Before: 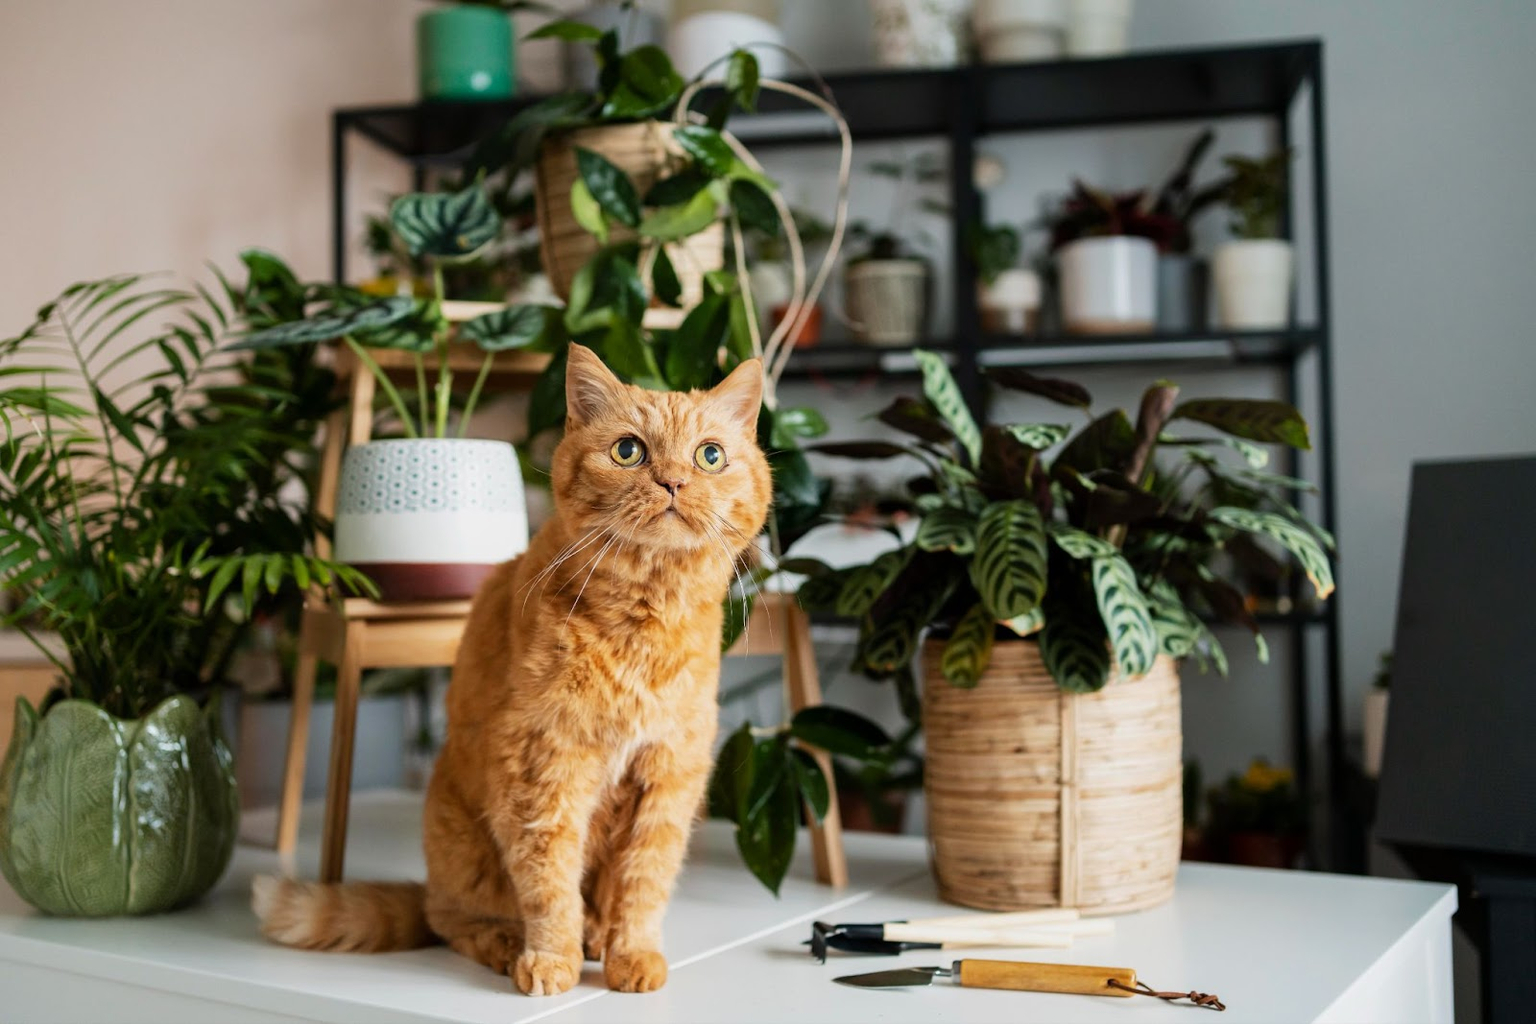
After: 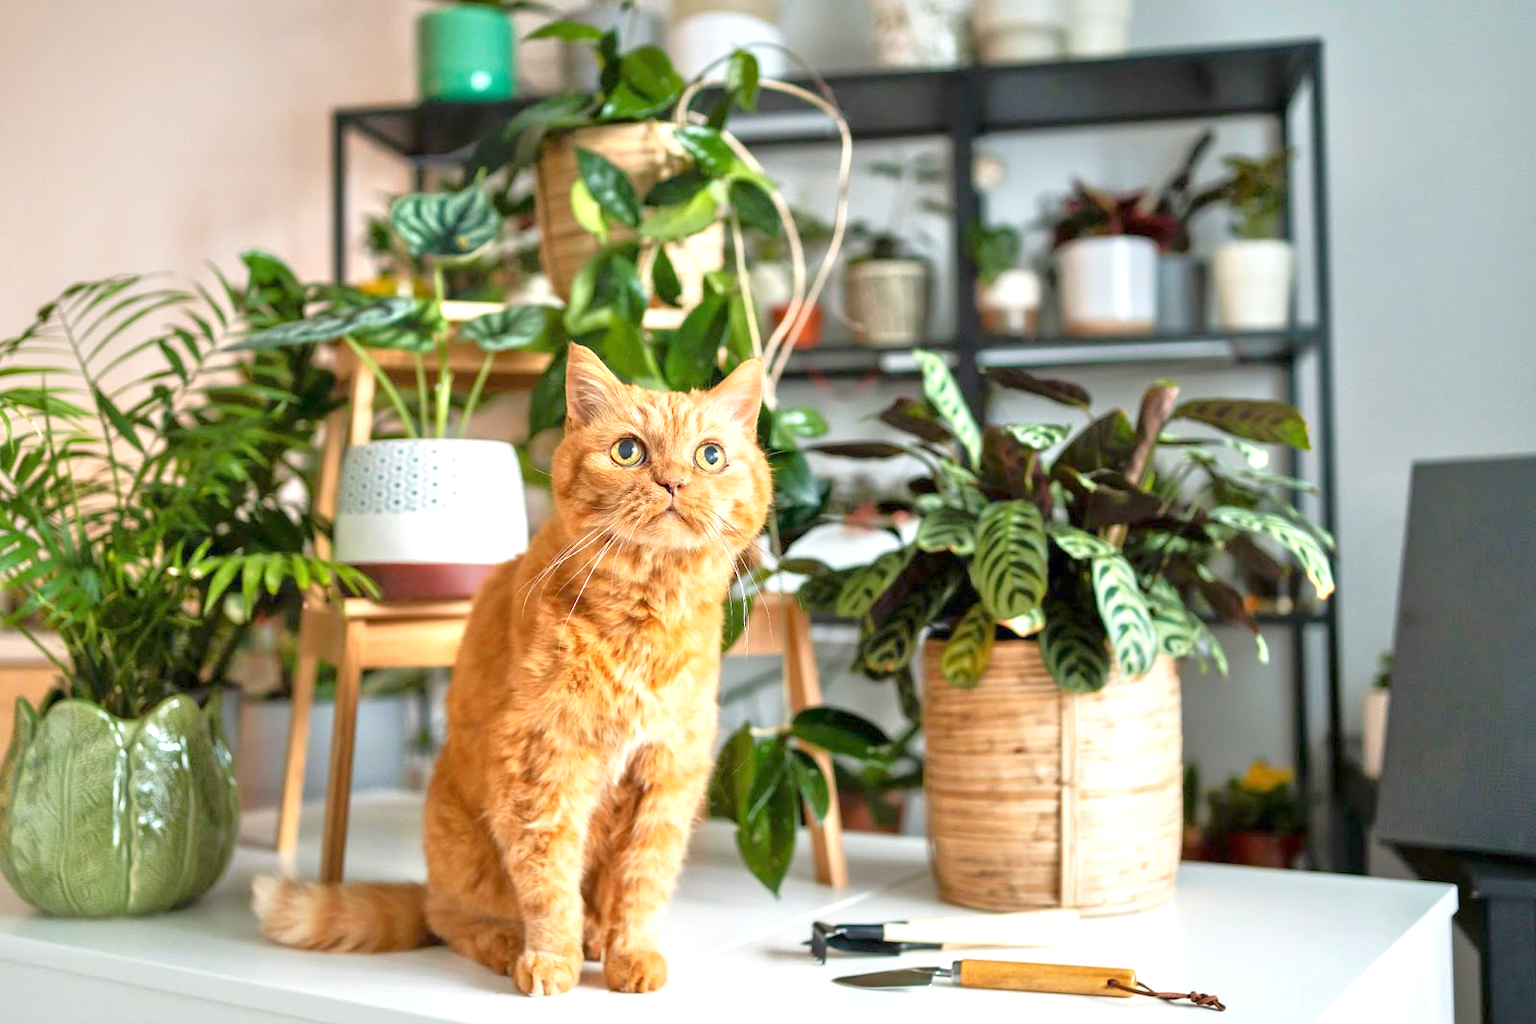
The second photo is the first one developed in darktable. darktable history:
tone equalizer: -8 EV 1.99 EV, -7 EV 1.98 EV, -6 EV 1.98 EV, -5 EV 2 EV, -4 EV 1.98 EV, -3 EV 1.47 EV, -2 EV 0.995 EV, -1 EV 0.522 EV
exposure: exposure 0.668 EV, compensate exposure bias true, compensate highlight preservation false
